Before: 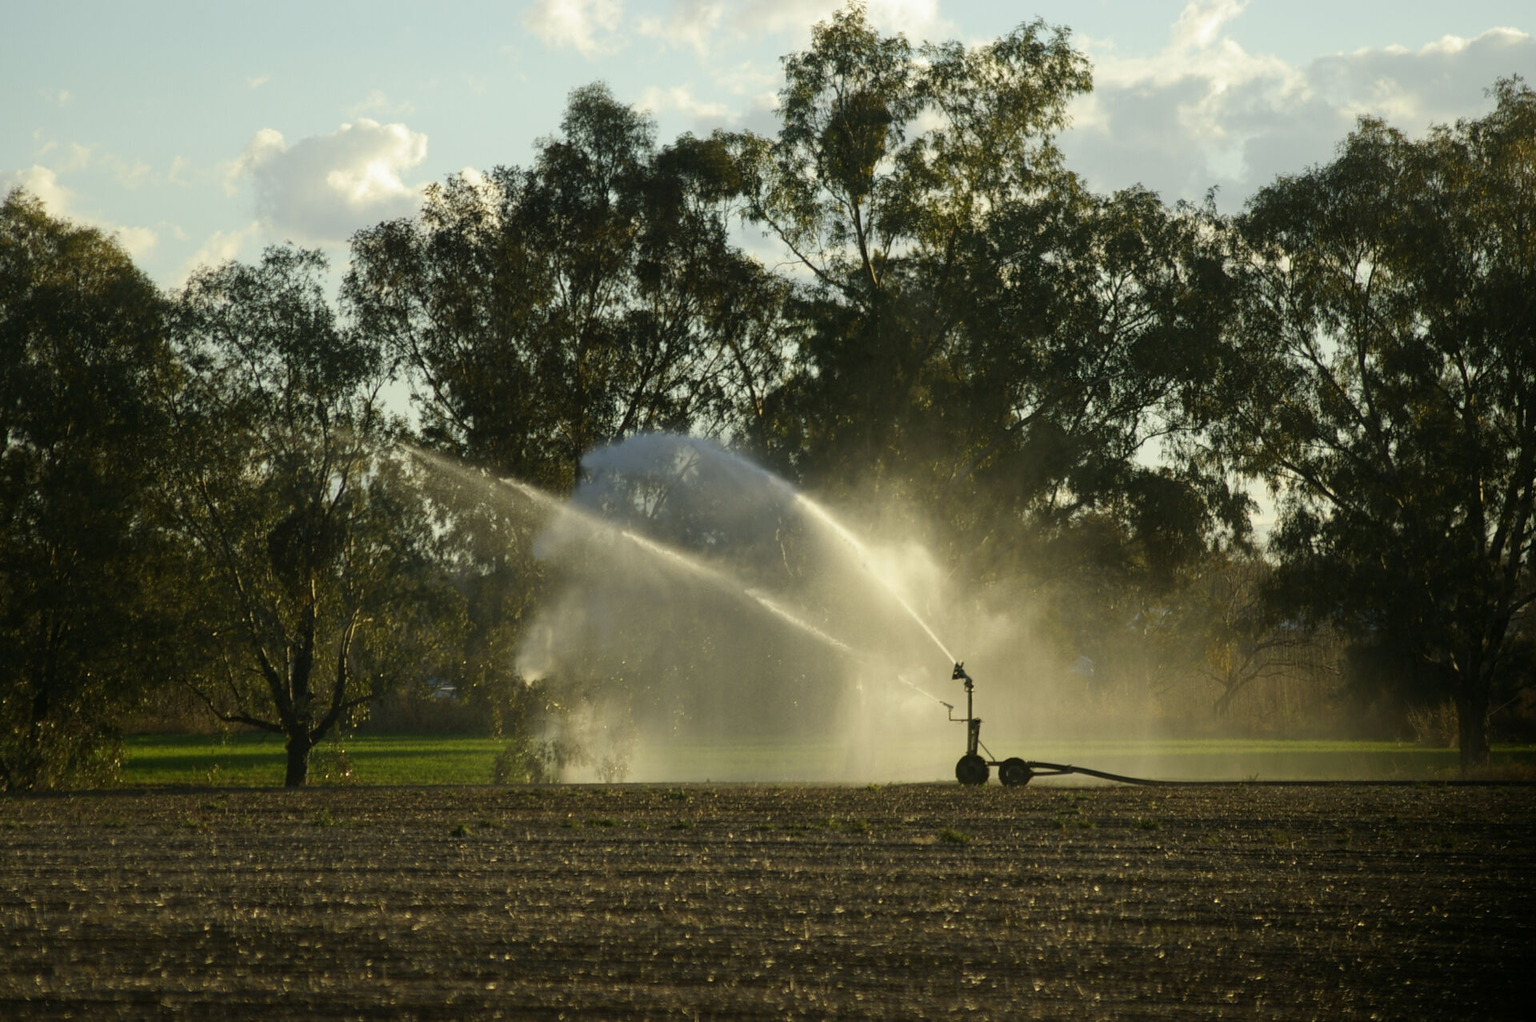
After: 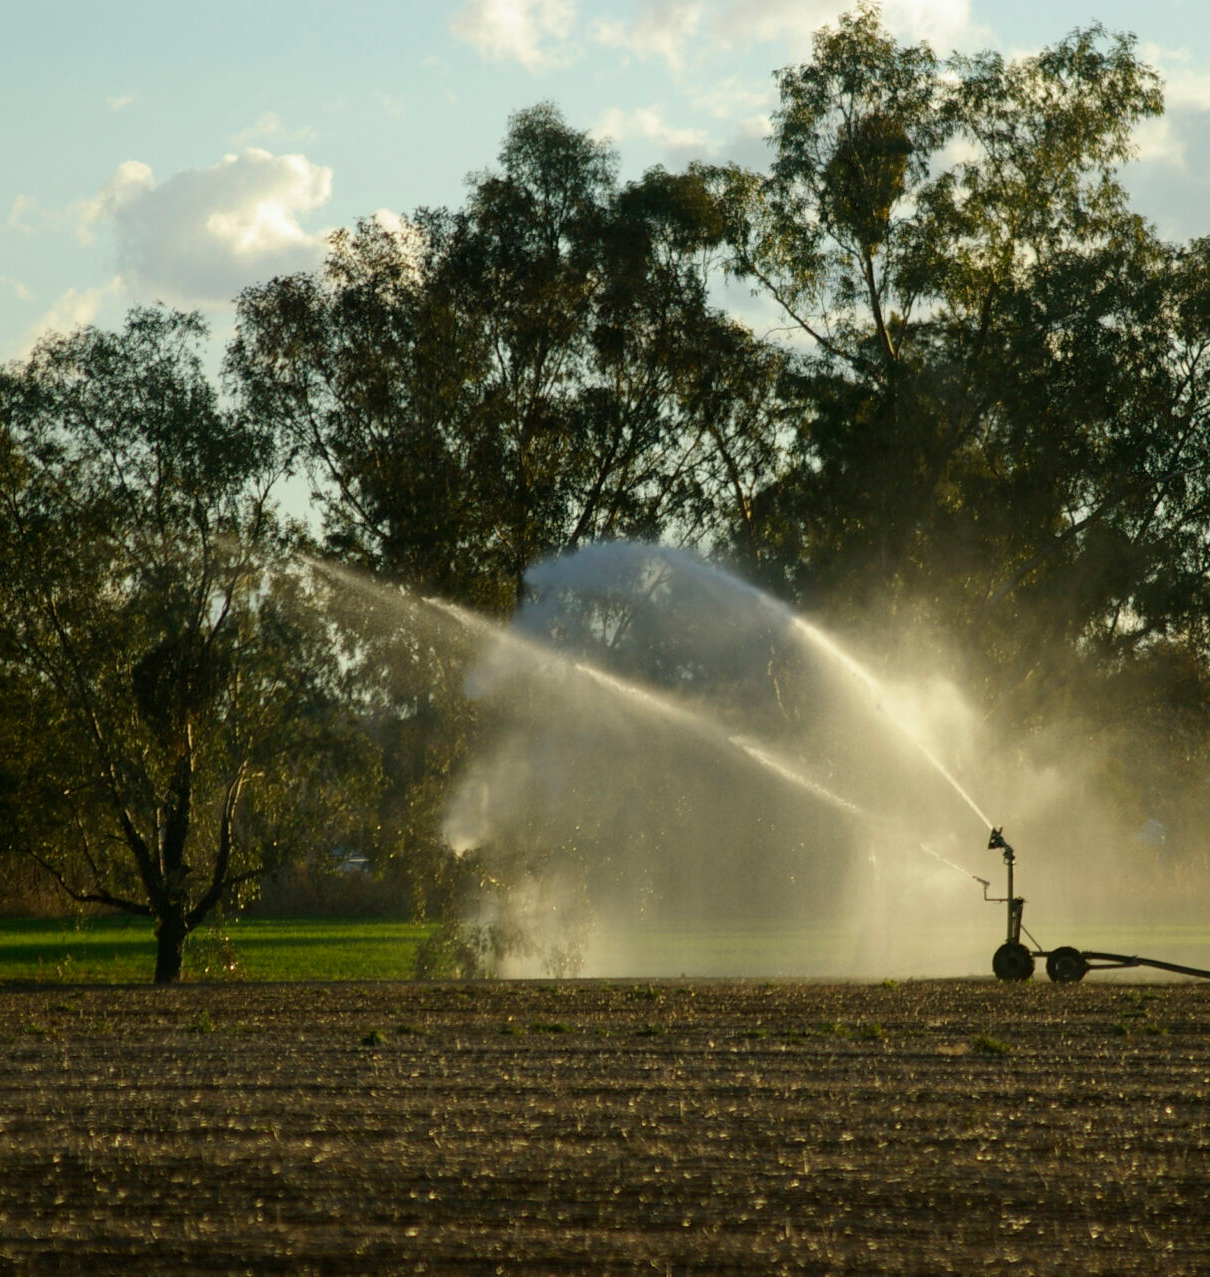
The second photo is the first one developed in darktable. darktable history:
crop: left 10.534%, right 26.418%
